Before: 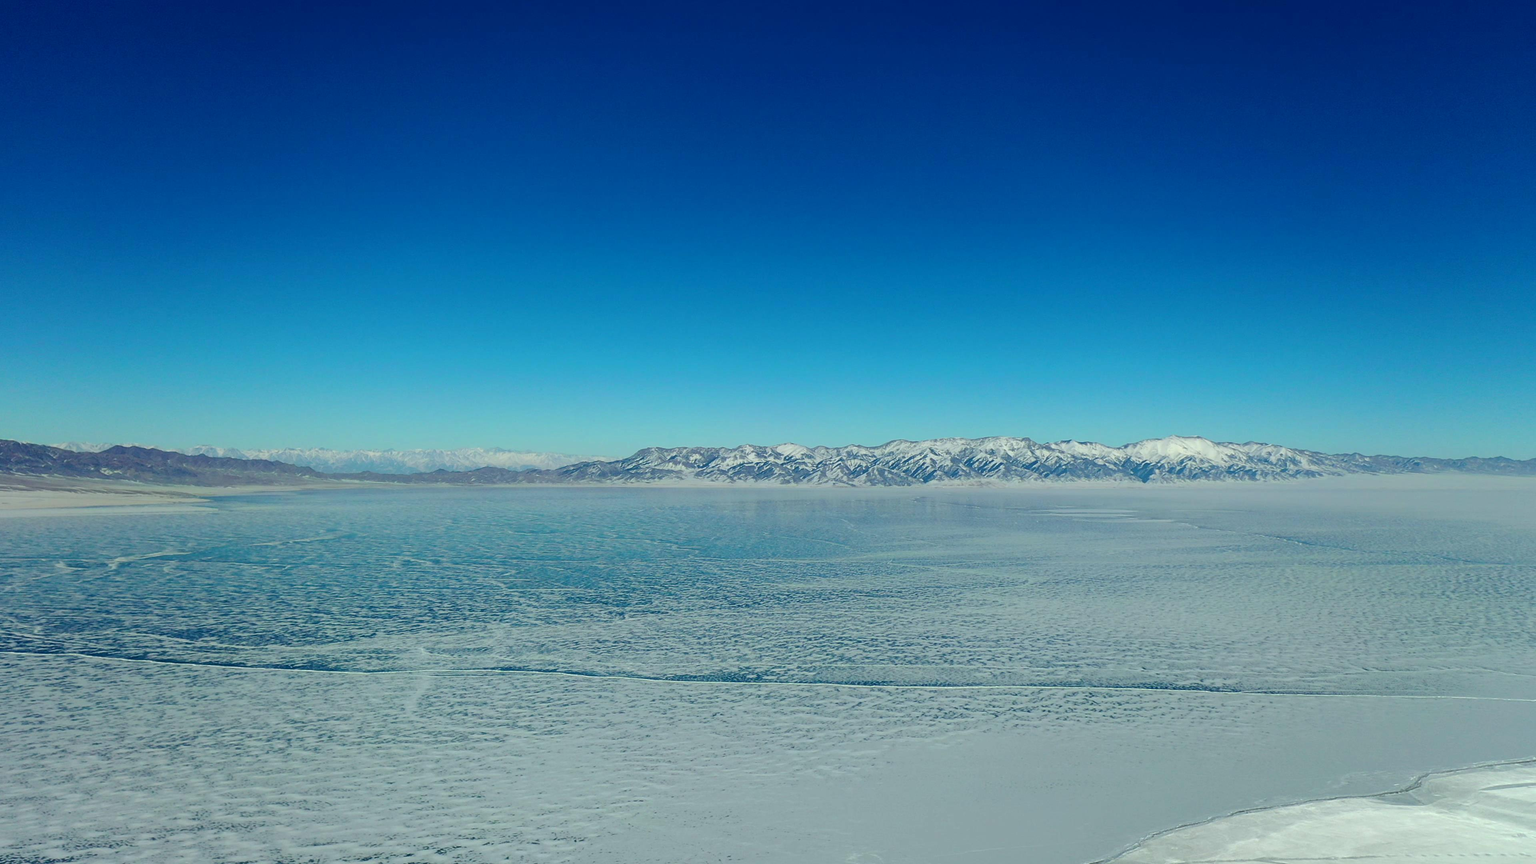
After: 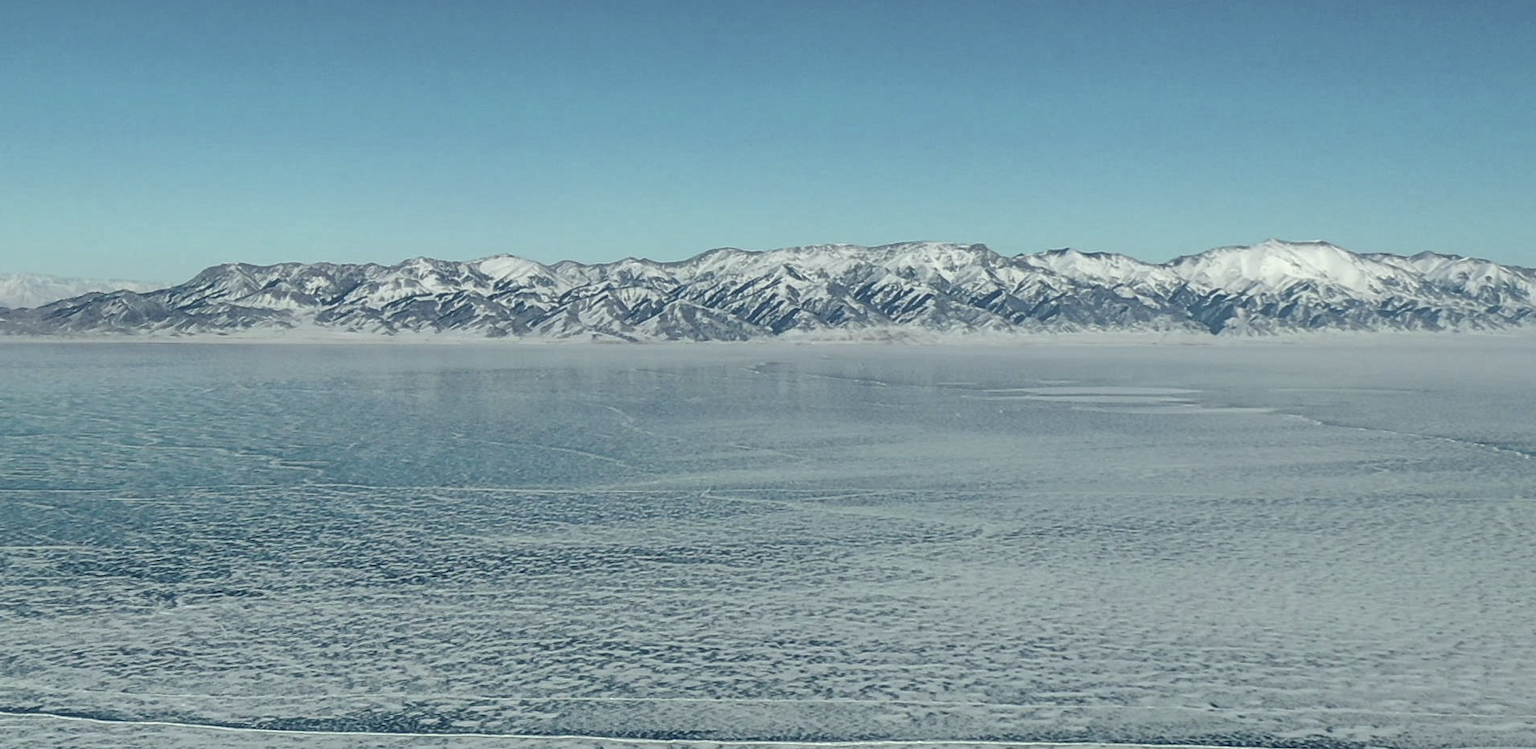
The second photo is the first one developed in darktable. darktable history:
local contrast: on, module defaults
crop: left 34.958%, top 36.569%, right 15.007%, bottom 20.013%
color correction: highlights b* 0.029, saturation 0.524
color balance rgb: perceptual saturation grading › global saturation 0.53%, global vibrance 20%
